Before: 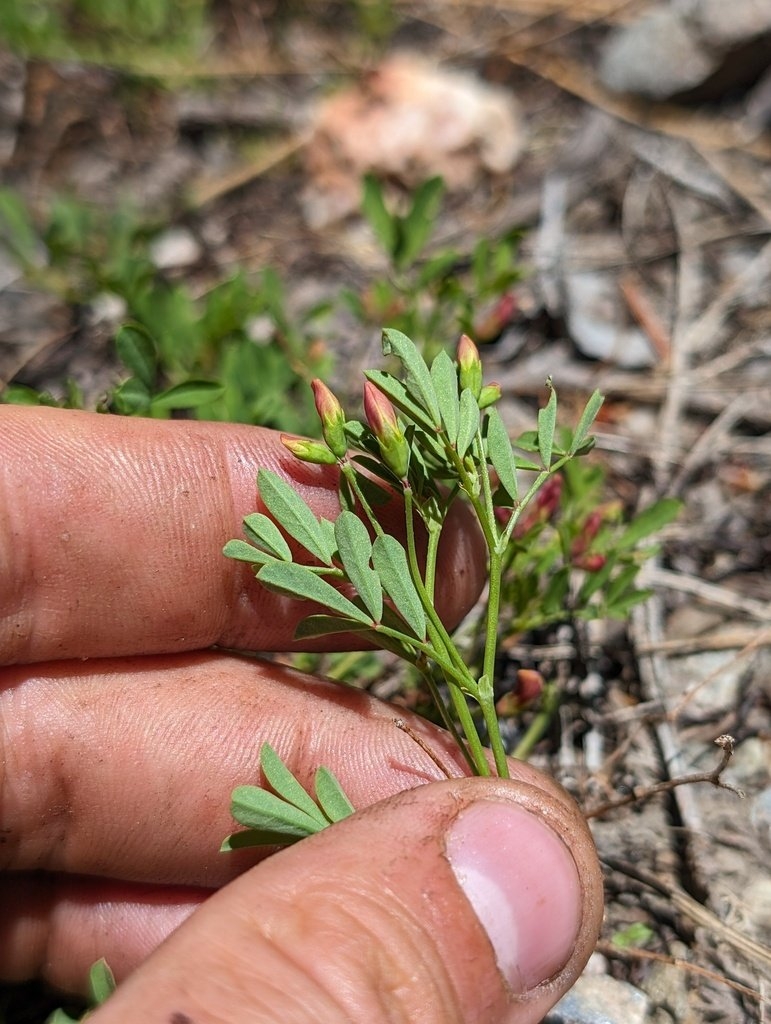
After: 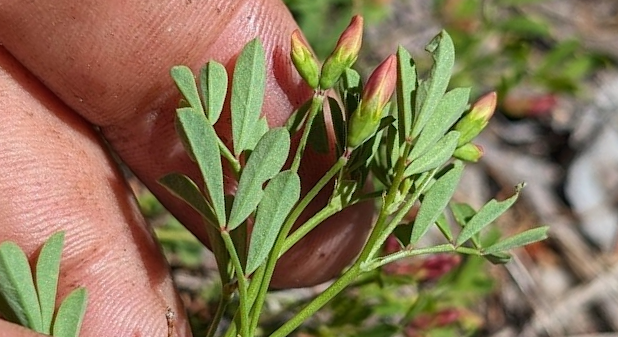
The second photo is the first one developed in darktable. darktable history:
crop and rotate: angle -46.24°, top 16.415%, right 0.871%, bottom 11.715%
